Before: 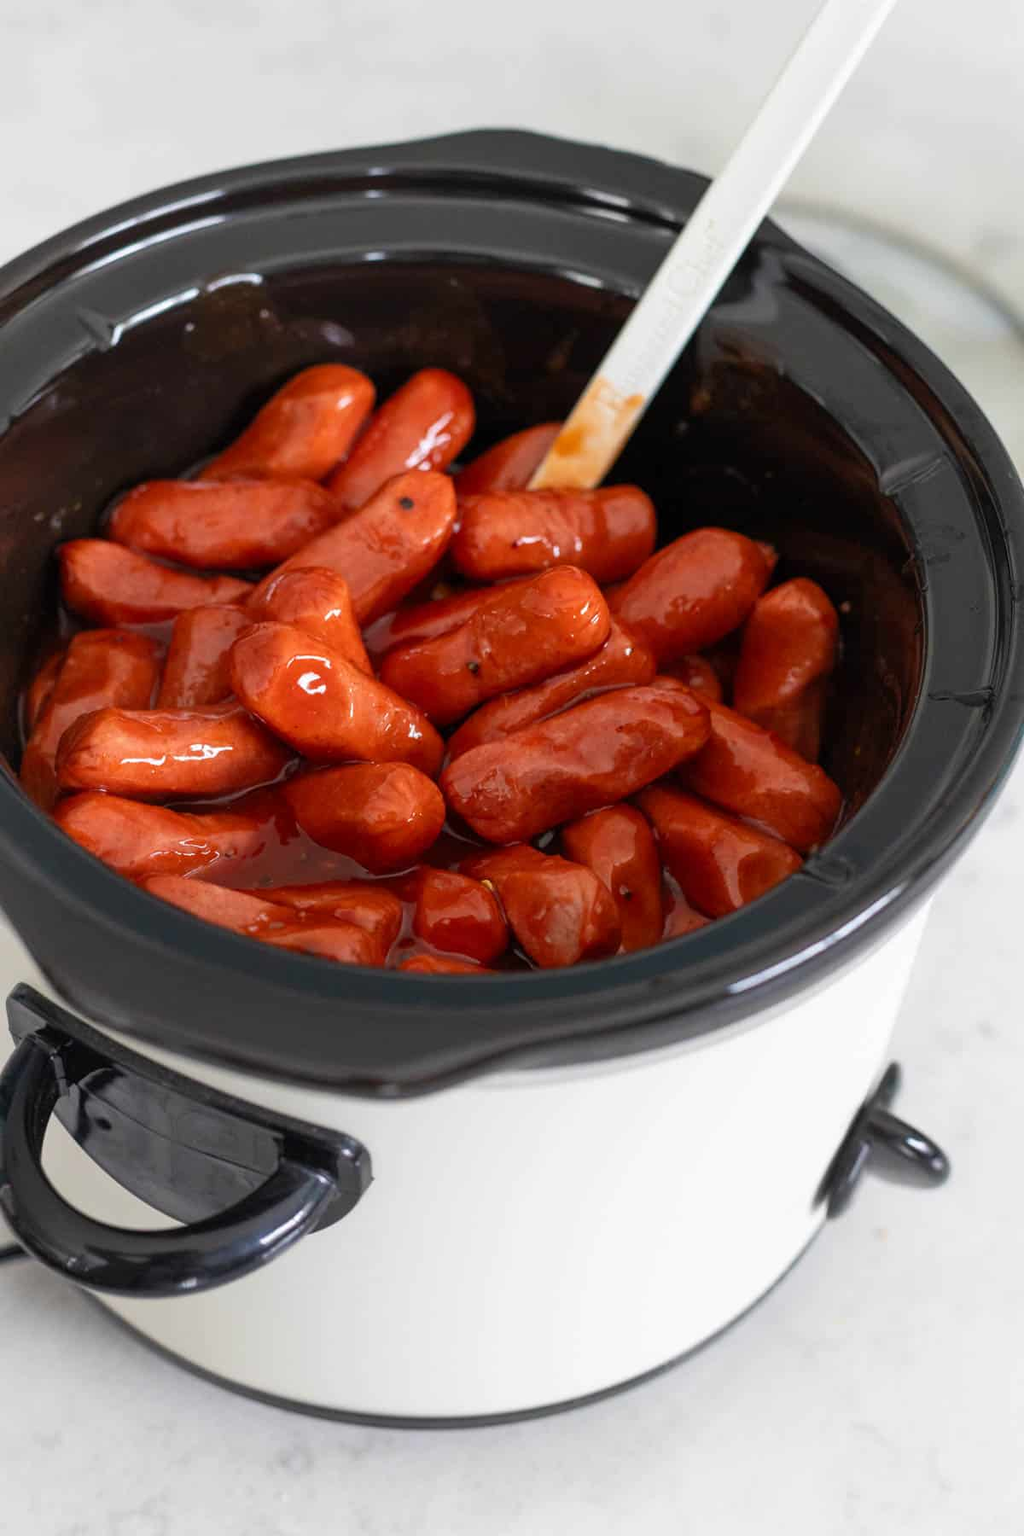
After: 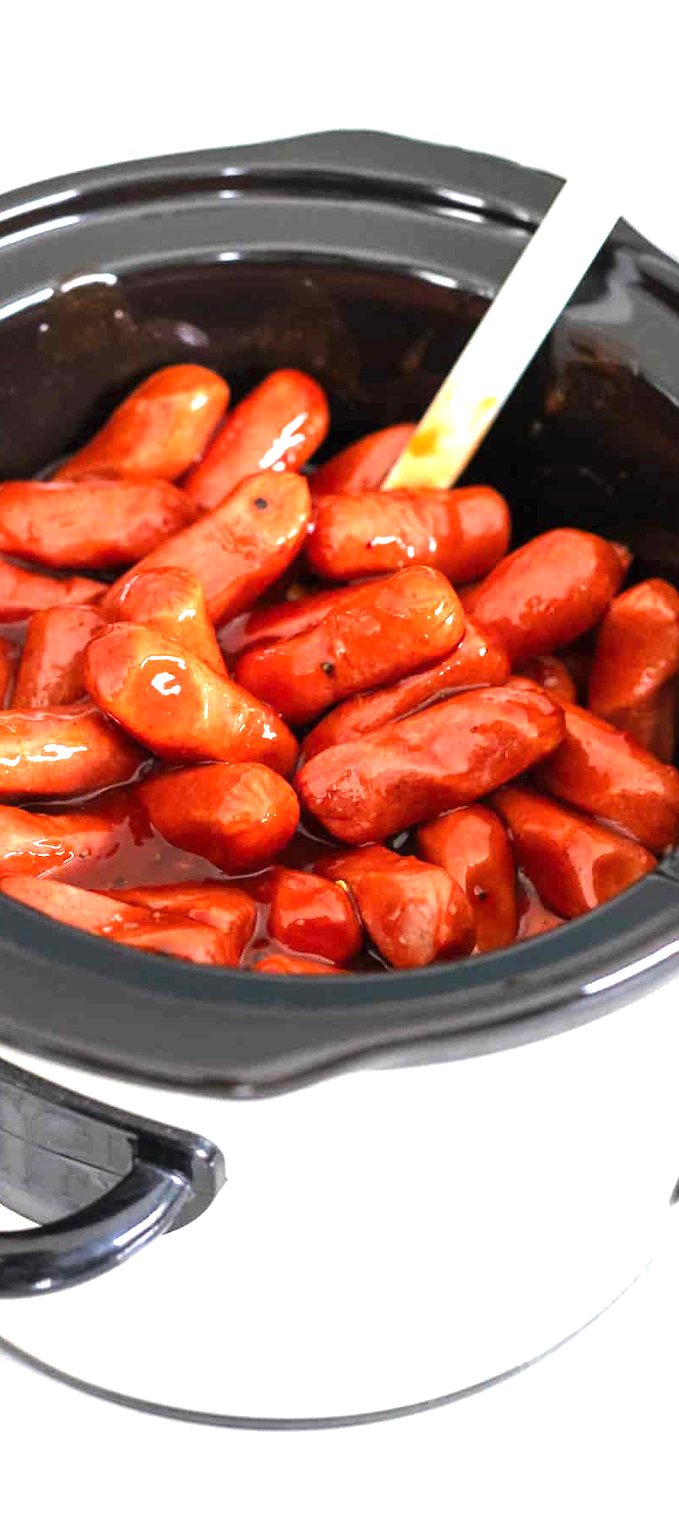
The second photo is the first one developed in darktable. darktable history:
crop and rotate: left 14.303%, right 19.314%
exposure: black level correction 0, exposure 1.199 EV, compensate exposure bias true, compensate highlight preservation false
vignetting: fall-off start 72.52%, fall-off radius 108.97%, brightness -0.223, saturation 0.138, width/height ratio 0.73
tone equalizer: -8 EV -0.417 EV, -7 EV -0.359 EV, -6 EV -0.328 EV, -5 EV -0.186 EV, -3 EV 0.237 EV, -2 EV 0.356 EV, -1 EV 0.384 EV, +0 EV 0.414 EV, edges refinement/feathering 500, mask exposure compensation -1.57 EV, preserve details no
